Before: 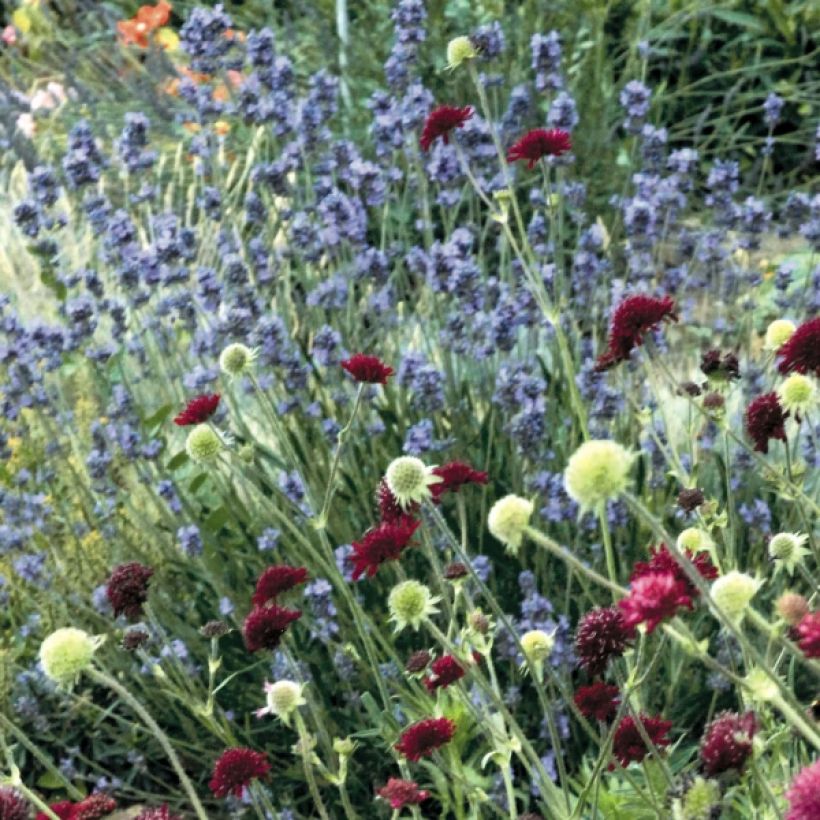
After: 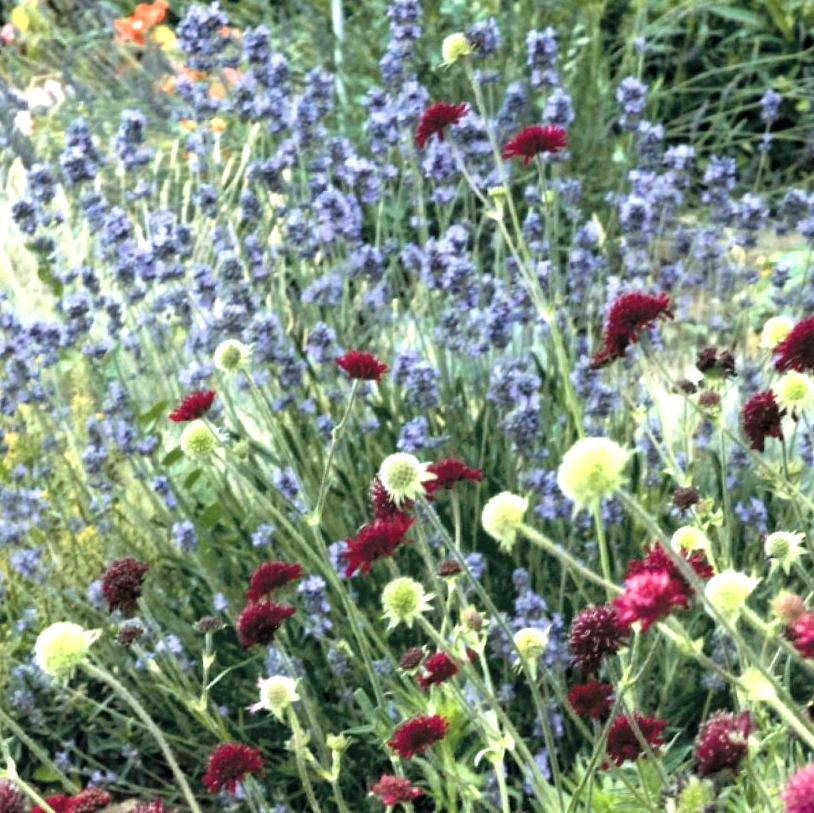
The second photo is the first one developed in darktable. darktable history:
exposure: exposure 0.6 EV, compensate highlight preservation false
rotate and perspective: rotation 0.192°, lens shift (horizontal) -0.015, crop left 0.005, crop right 0.996, crop top 0.006, crop bottom 0.99
